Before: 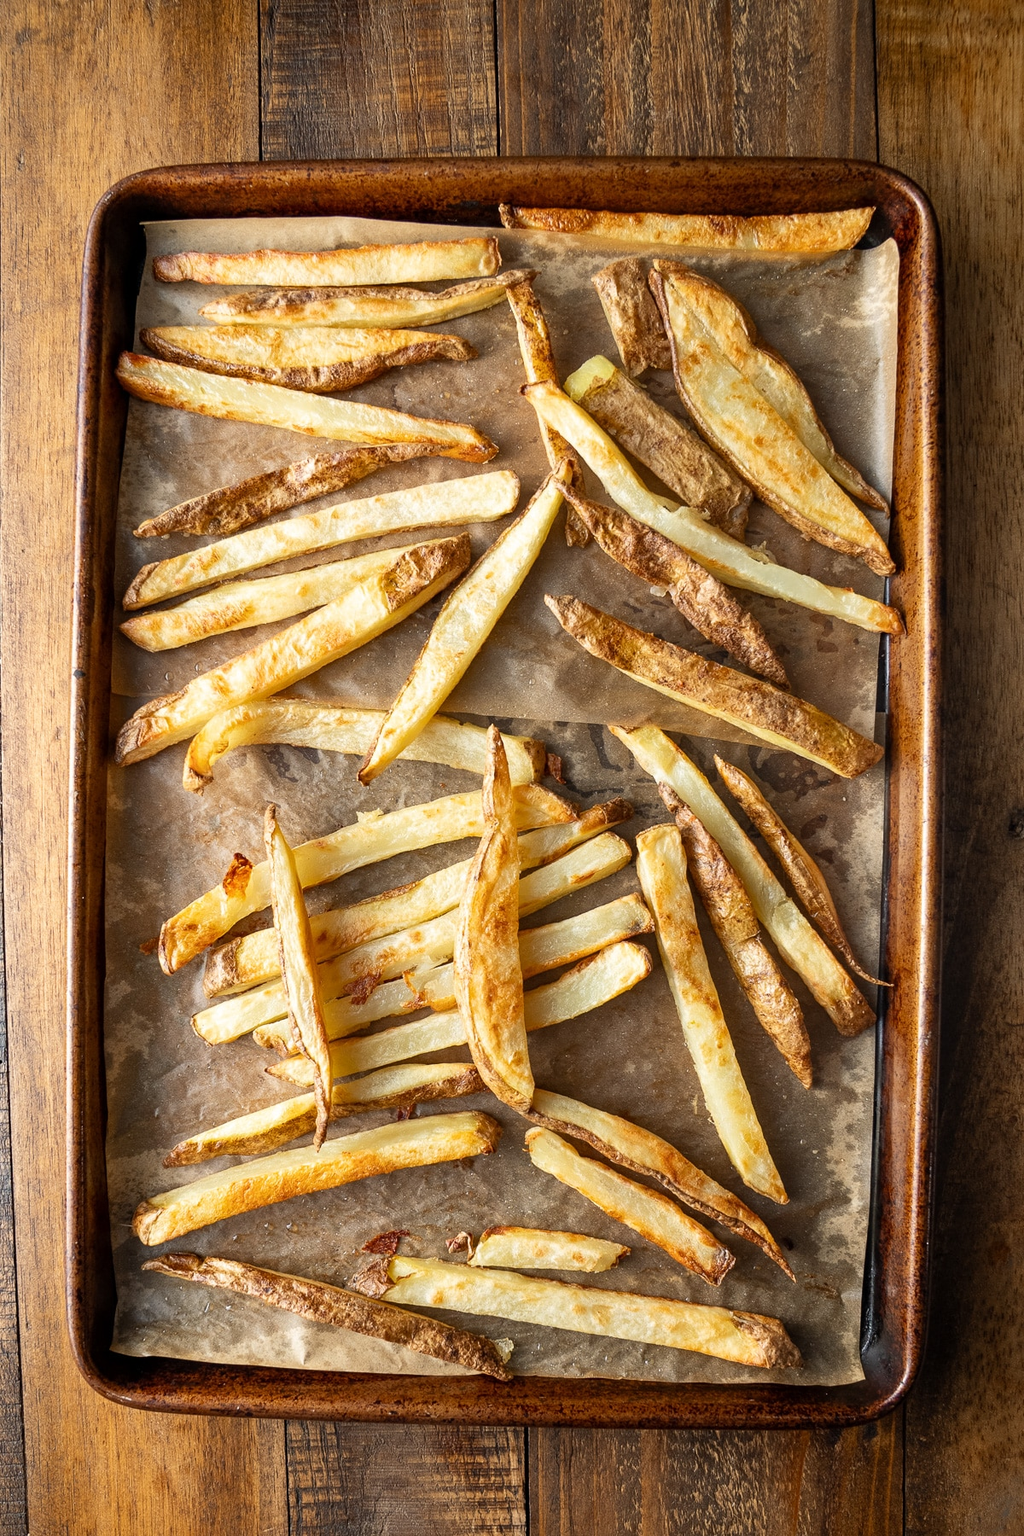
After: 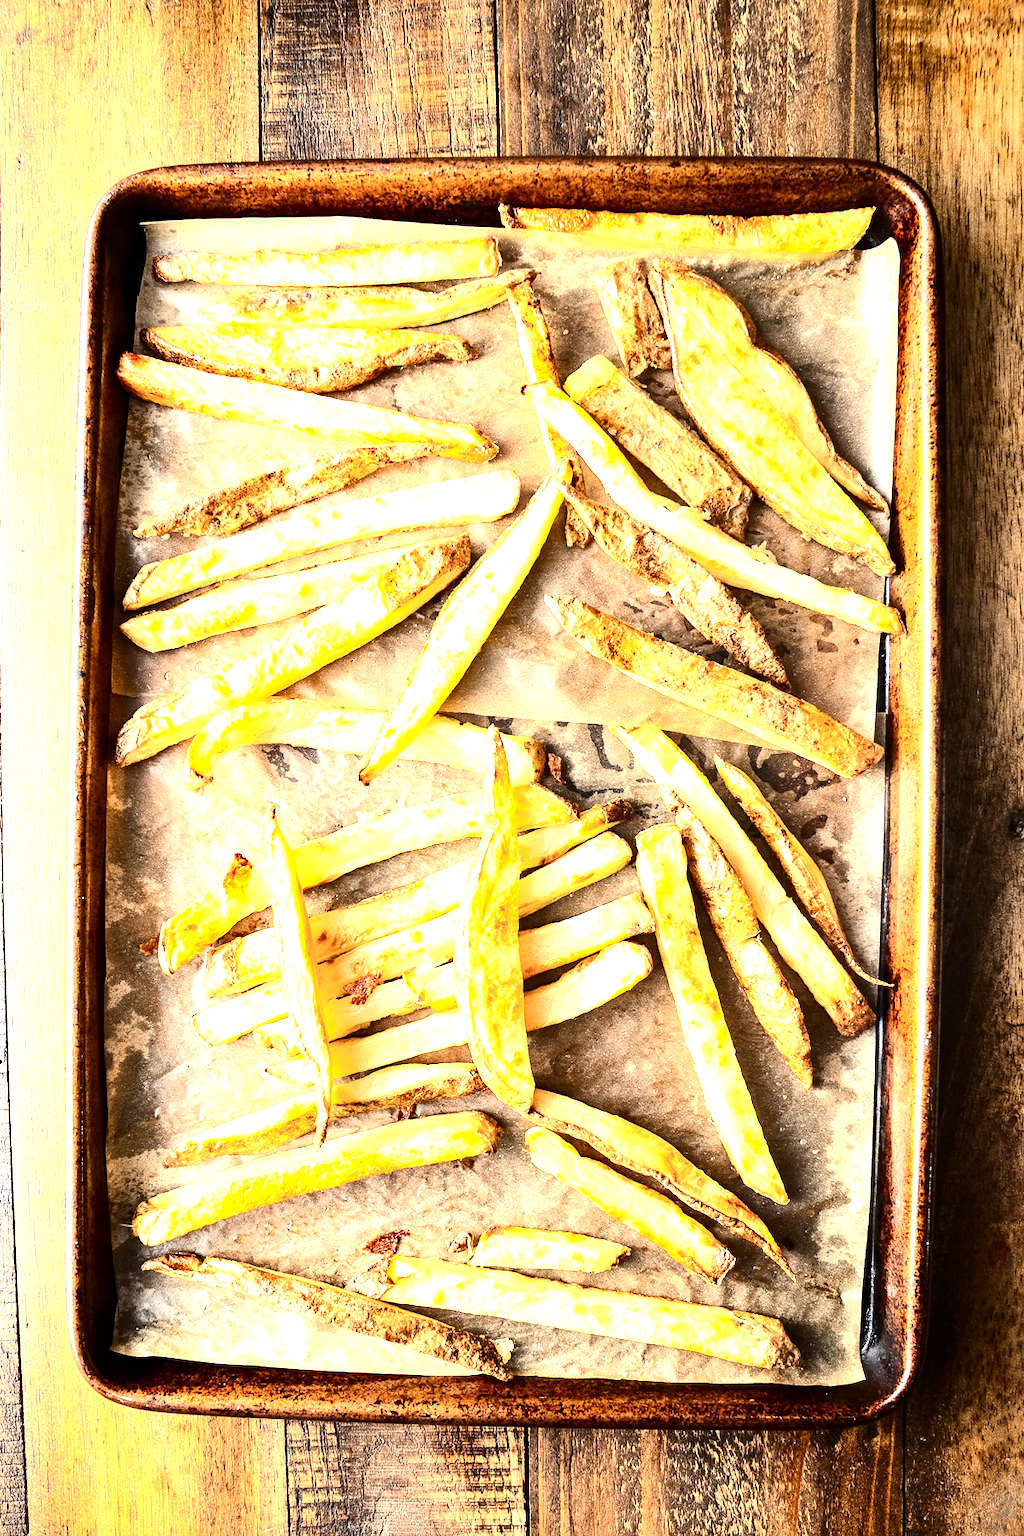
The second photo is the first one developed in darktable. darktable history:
tone equalizer: -8 EV -0.767 EV, -7 EV -0.687 EV, -6 EV -0.636 EV, -5 EV -0.398 EV, -3 EV 0.384 EV, -2 EV 0.6 EV, -1 EV 0.691 EV, +0 EV 0.743 EV, edges refinement/feathering 500, mask exposure compensation -1.57 EV, preserve details no
contrast brightness saturation: contrast 0.296
exposure: black level correction 0, exposure 1.477 EV, compensate exposure bias true, compensate highlight preservation false
